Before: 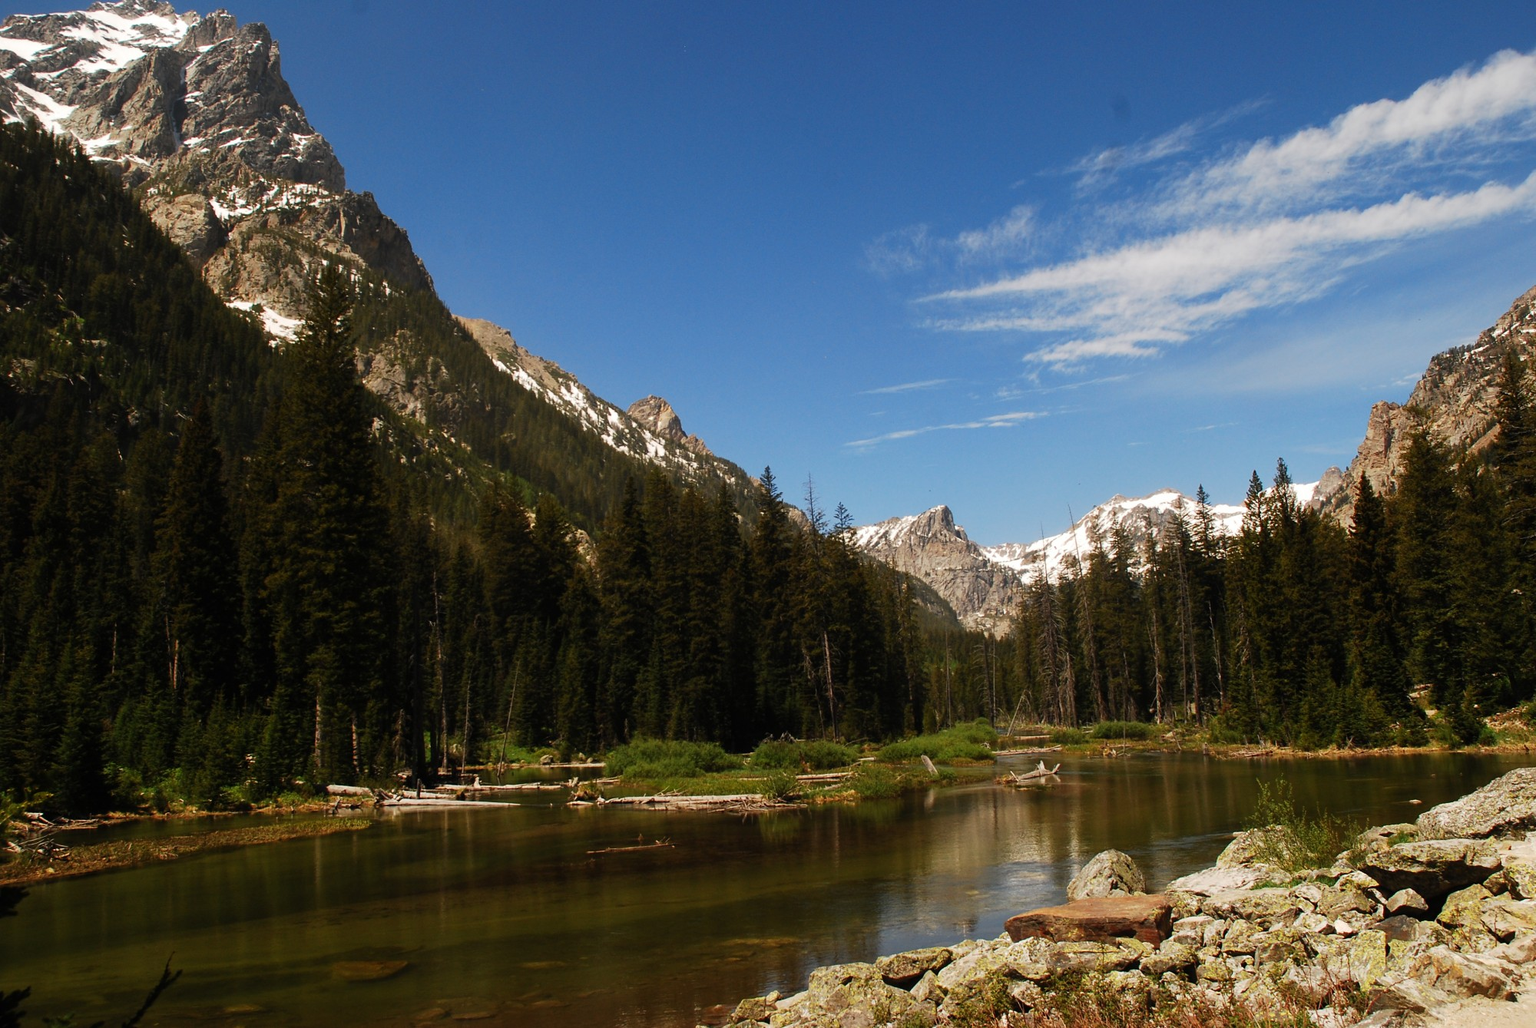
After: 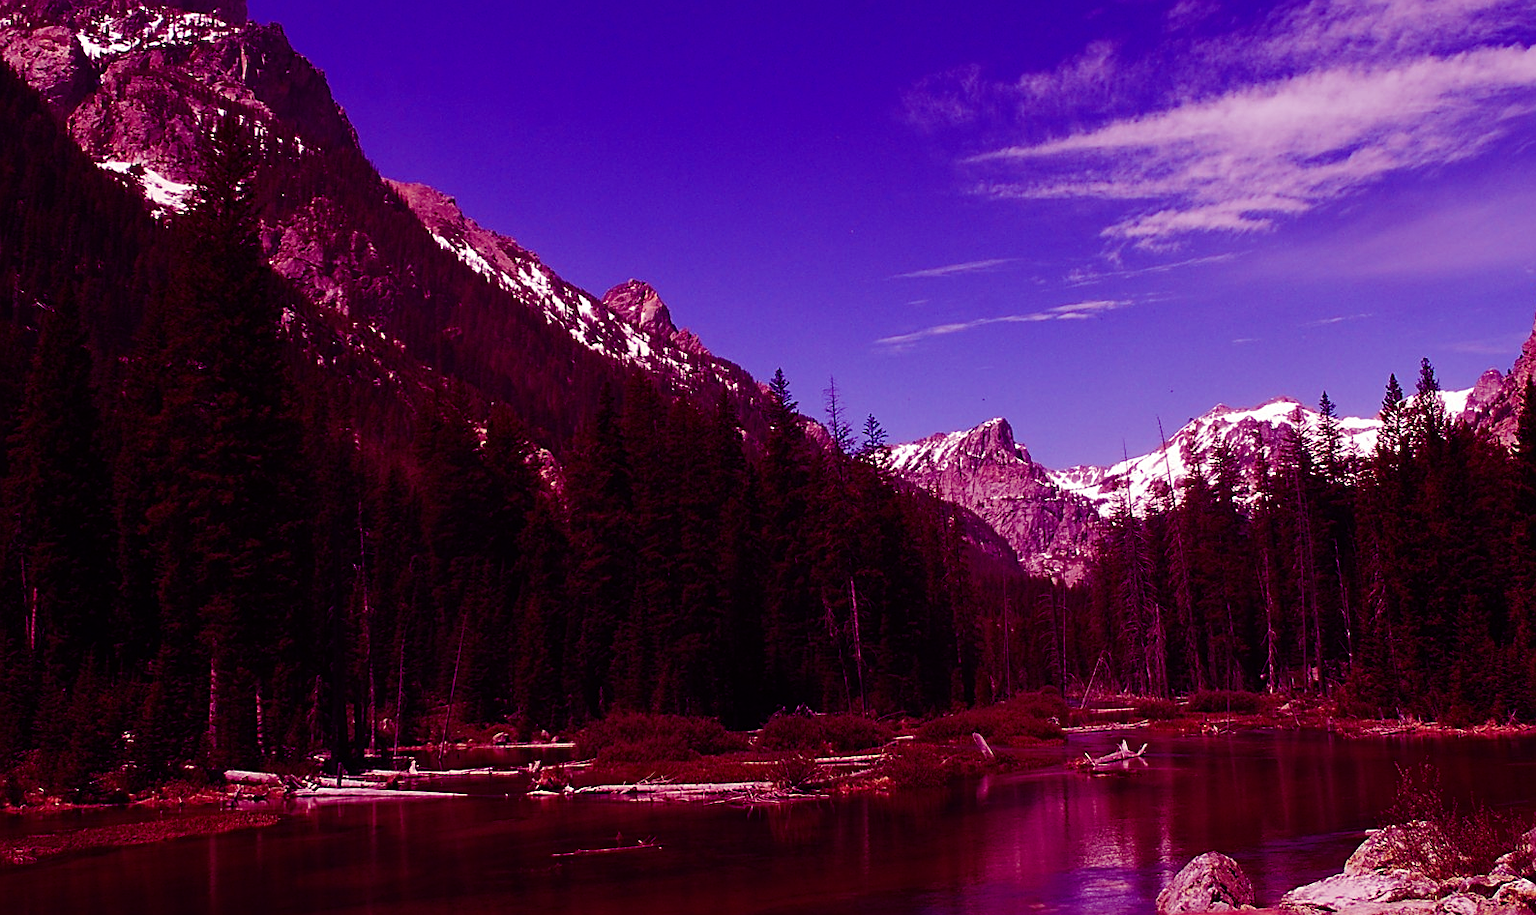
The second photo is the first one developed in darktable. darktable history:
color balance: mode lift, gamma, gain (sRGB), lift [1, 1, 0.101, 1]
crop: left 9.712%, top 16.928%, right 10.845%, bottom 12.332%
sharpen: on, module defaults
